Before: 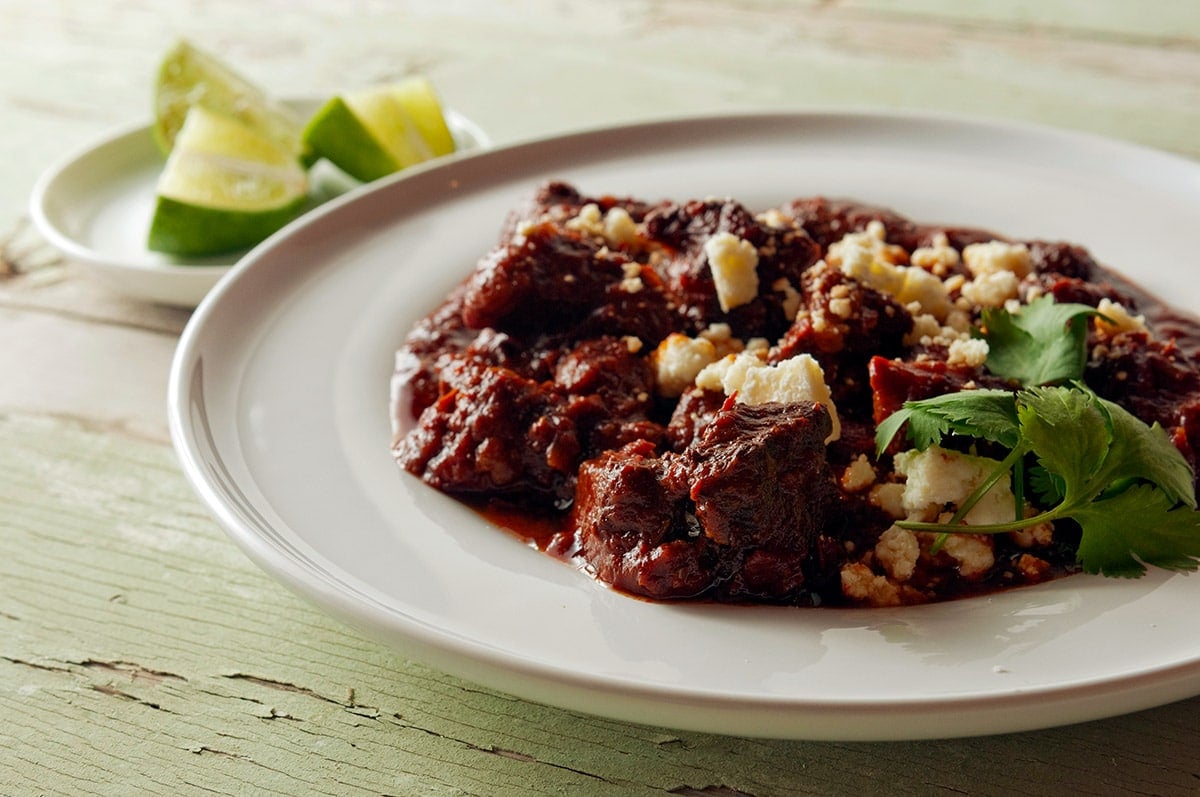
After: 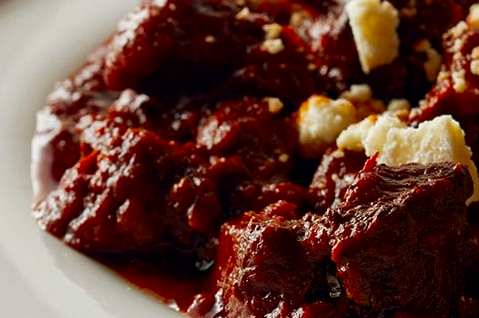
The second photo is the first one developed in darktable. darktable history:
crop: left 30%, top 30%, right 30%, bottom 30%
white balance: emerald 1
contrast brightness saturation: contrast 0.12, brightness -0.12, saturation 0.2
